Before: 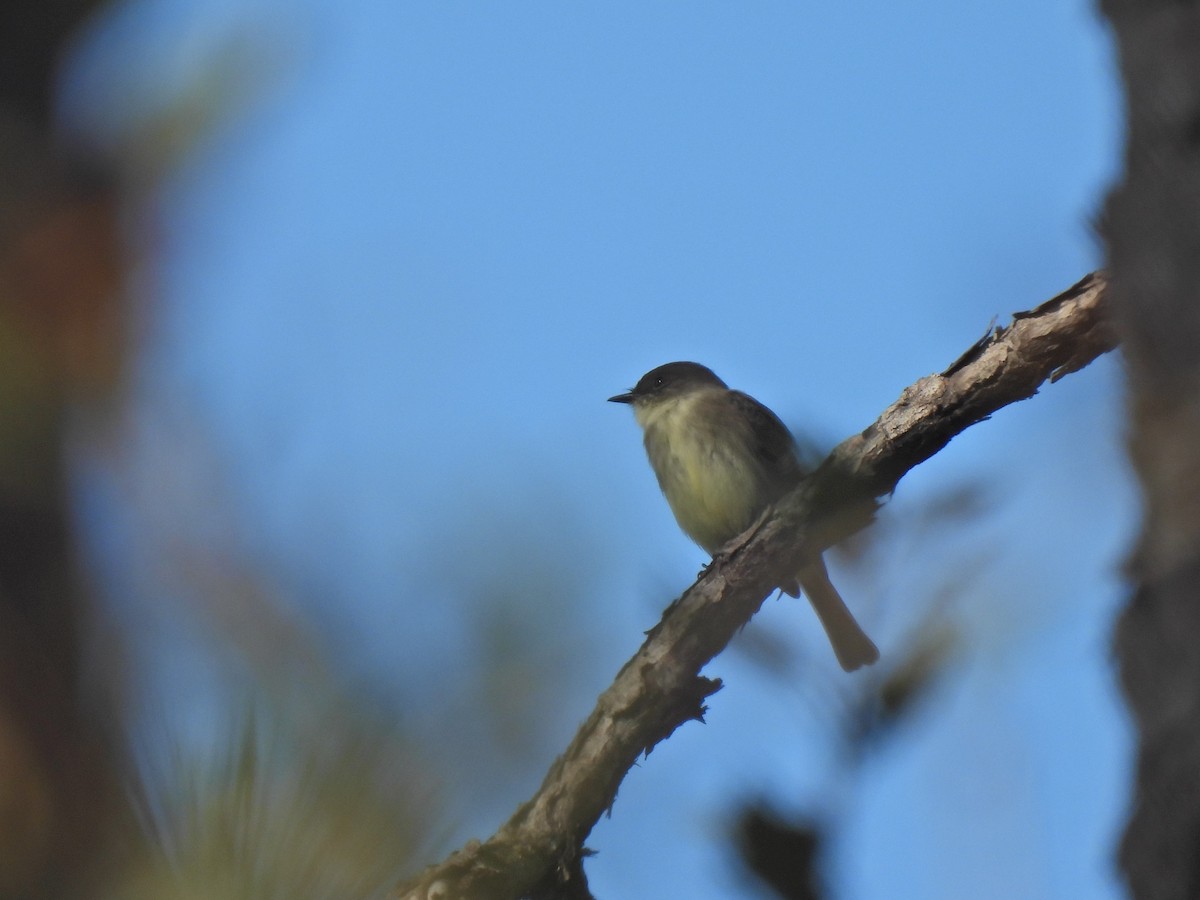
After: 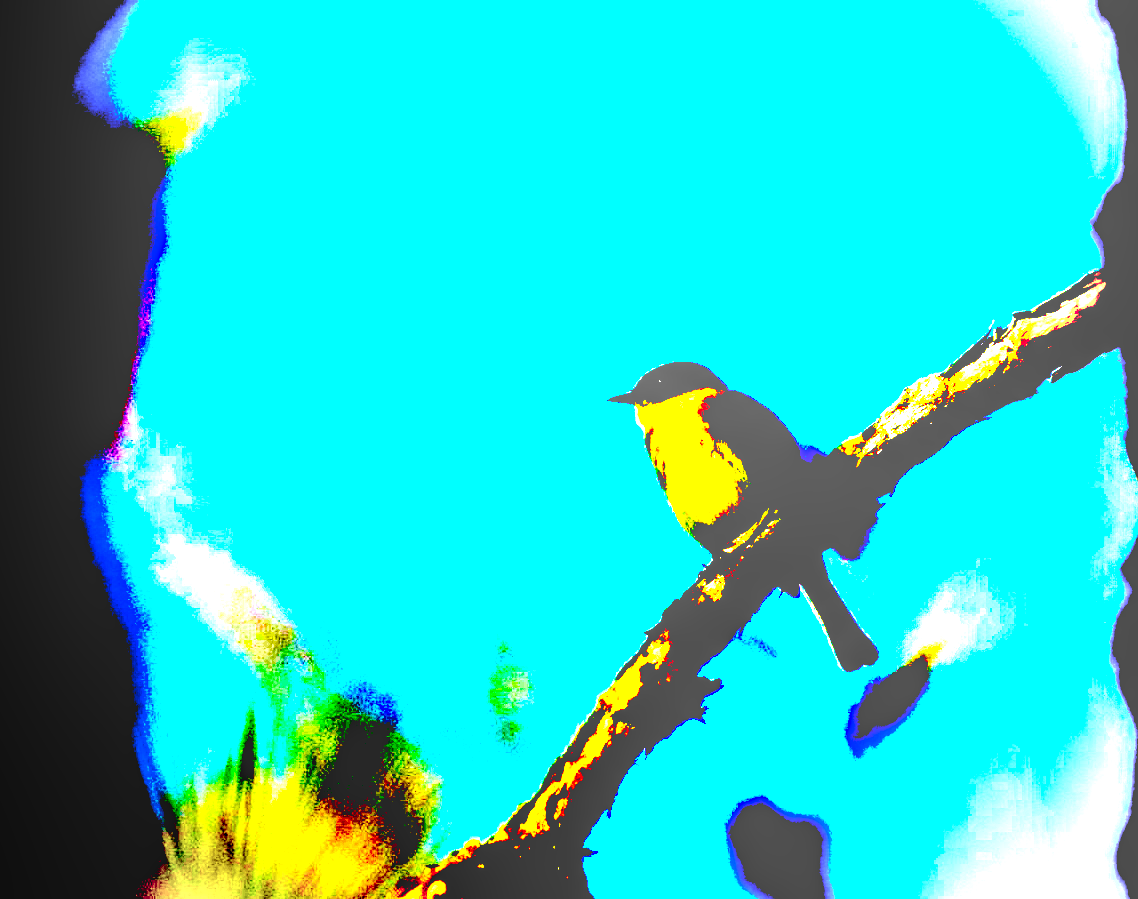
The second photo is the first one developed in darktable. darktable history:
crop and rotate: right 5.119%
color balance rgb: linear chroma grading › global chroma 10.609%, perceptual saturation grading › global saturation 33.455%
vignetting: fall-off start 73.12%, brightness -0.292, center (-0.031, -0.047)
local contrast: on, module defaults
contrast brightness saturation: contrast 0.187, brightness -0.11, saturation 0.211
haze removal: strength 0.256, distance 0.249, compatibility mode true, adaptive false
exposure: black level correction 0.099, exposure 3.071 EV, compensate exposure bias true, compensate highlight preservation false
